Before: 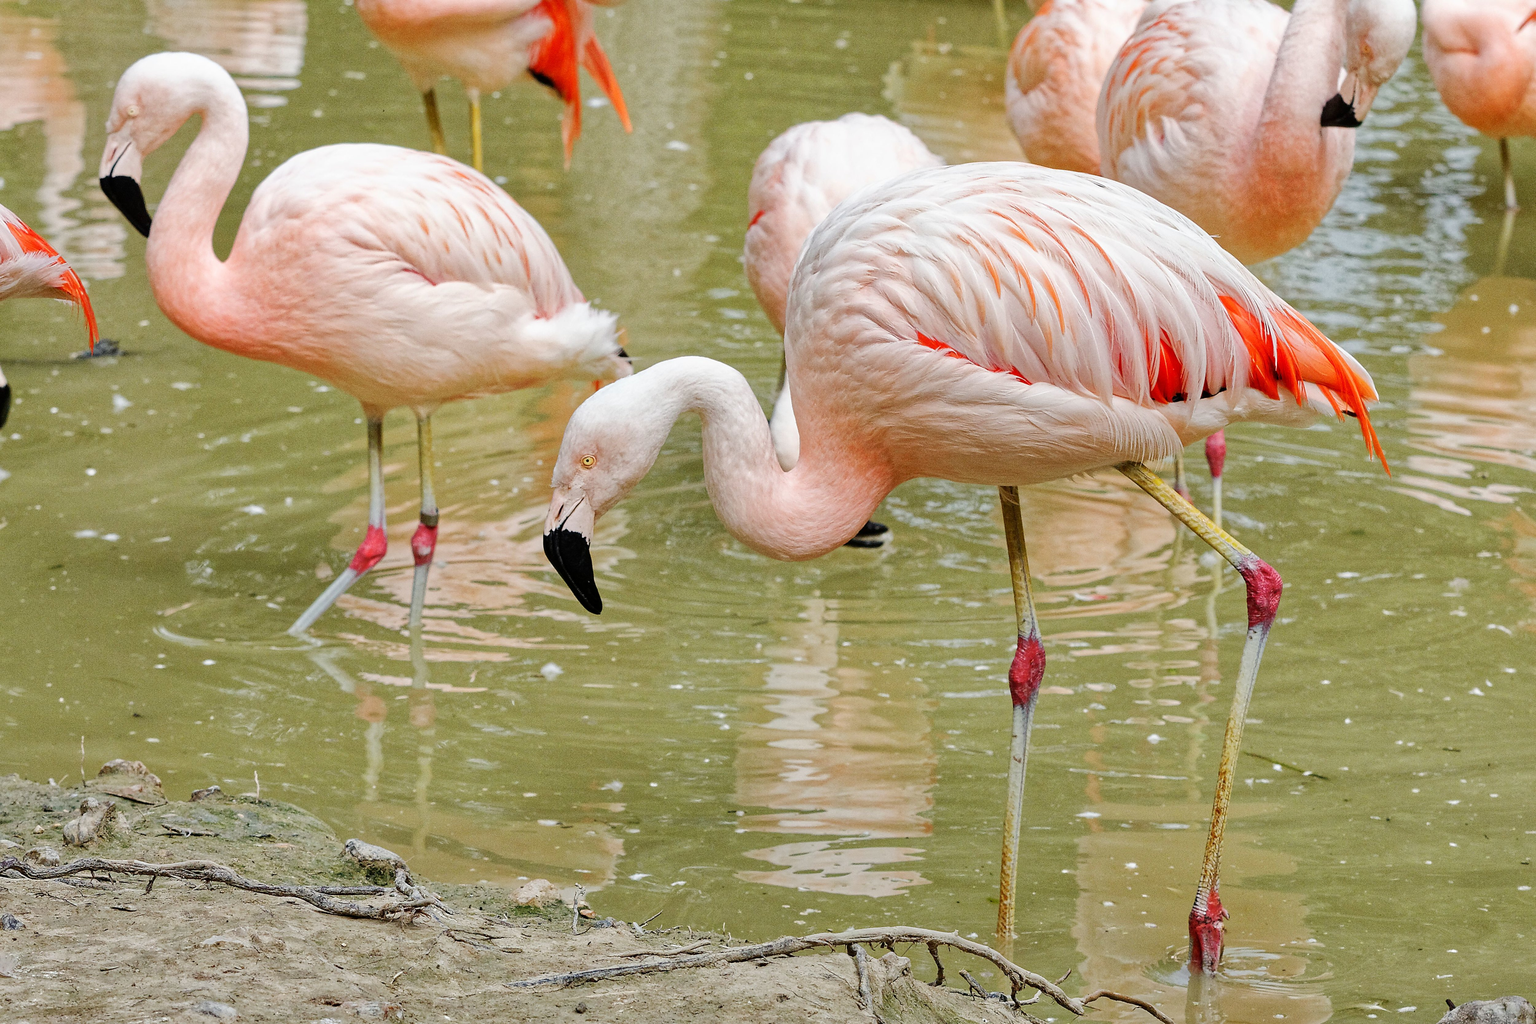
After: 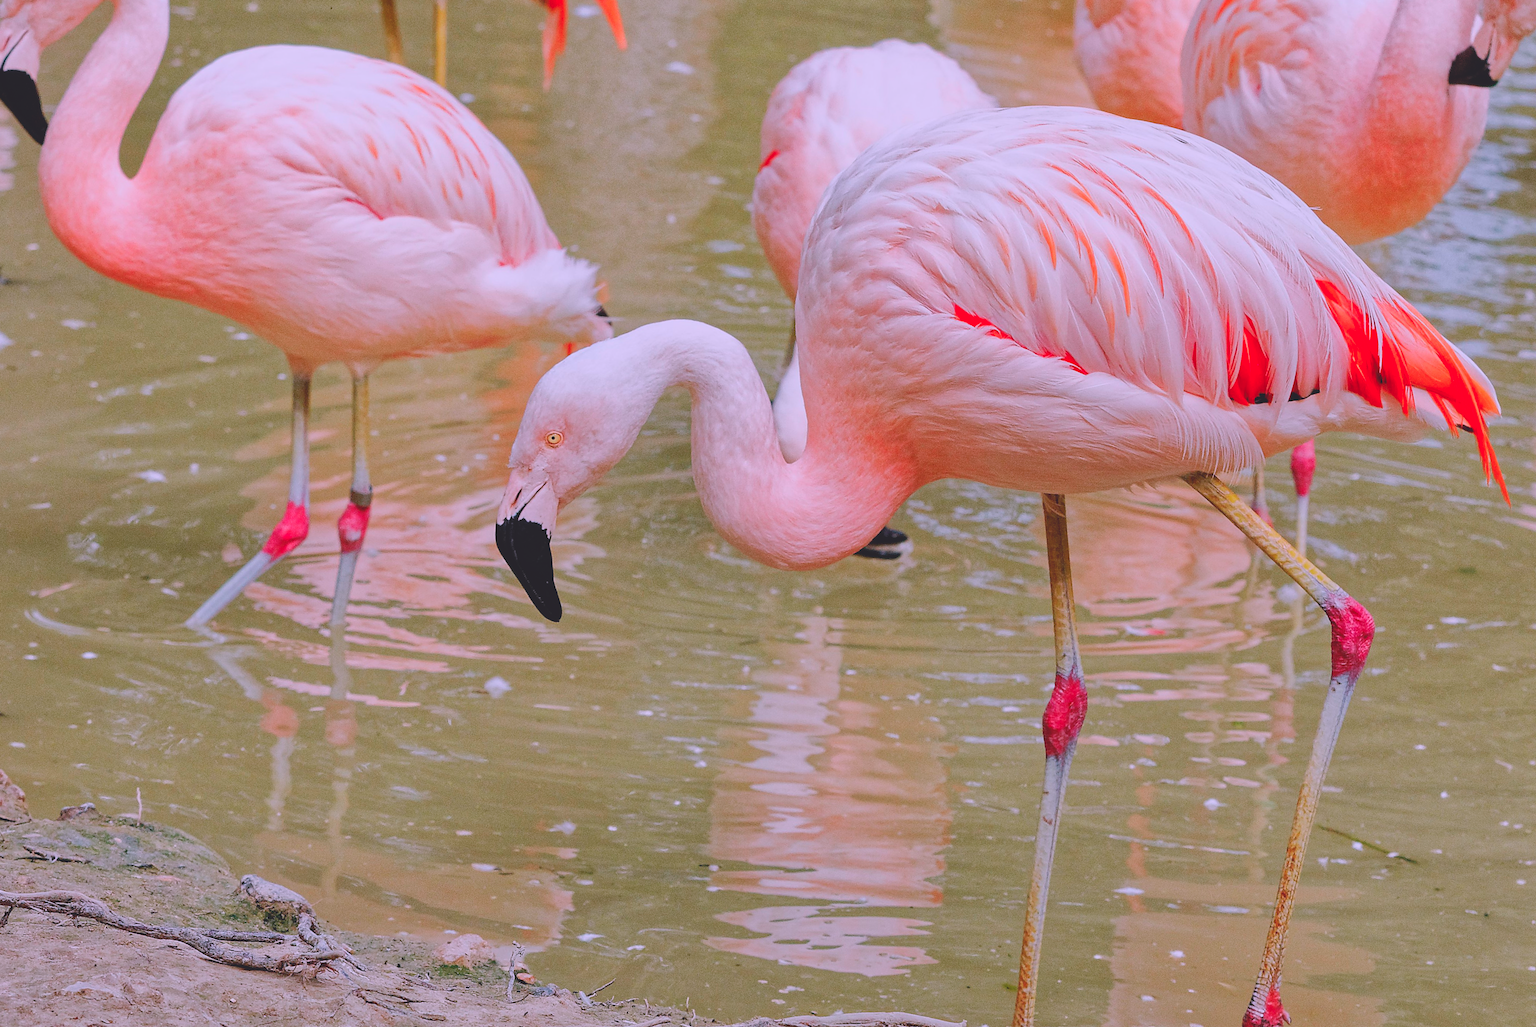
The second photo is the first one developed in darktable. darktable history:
crop and rotate: angle -2.93°, left 5.164%, top 5.203%, right 4.794%, bottom 4.47%
color correction: highlights a* 15.04, highlights b* -25.16
contrast brightness saturation: contrast -0.296
